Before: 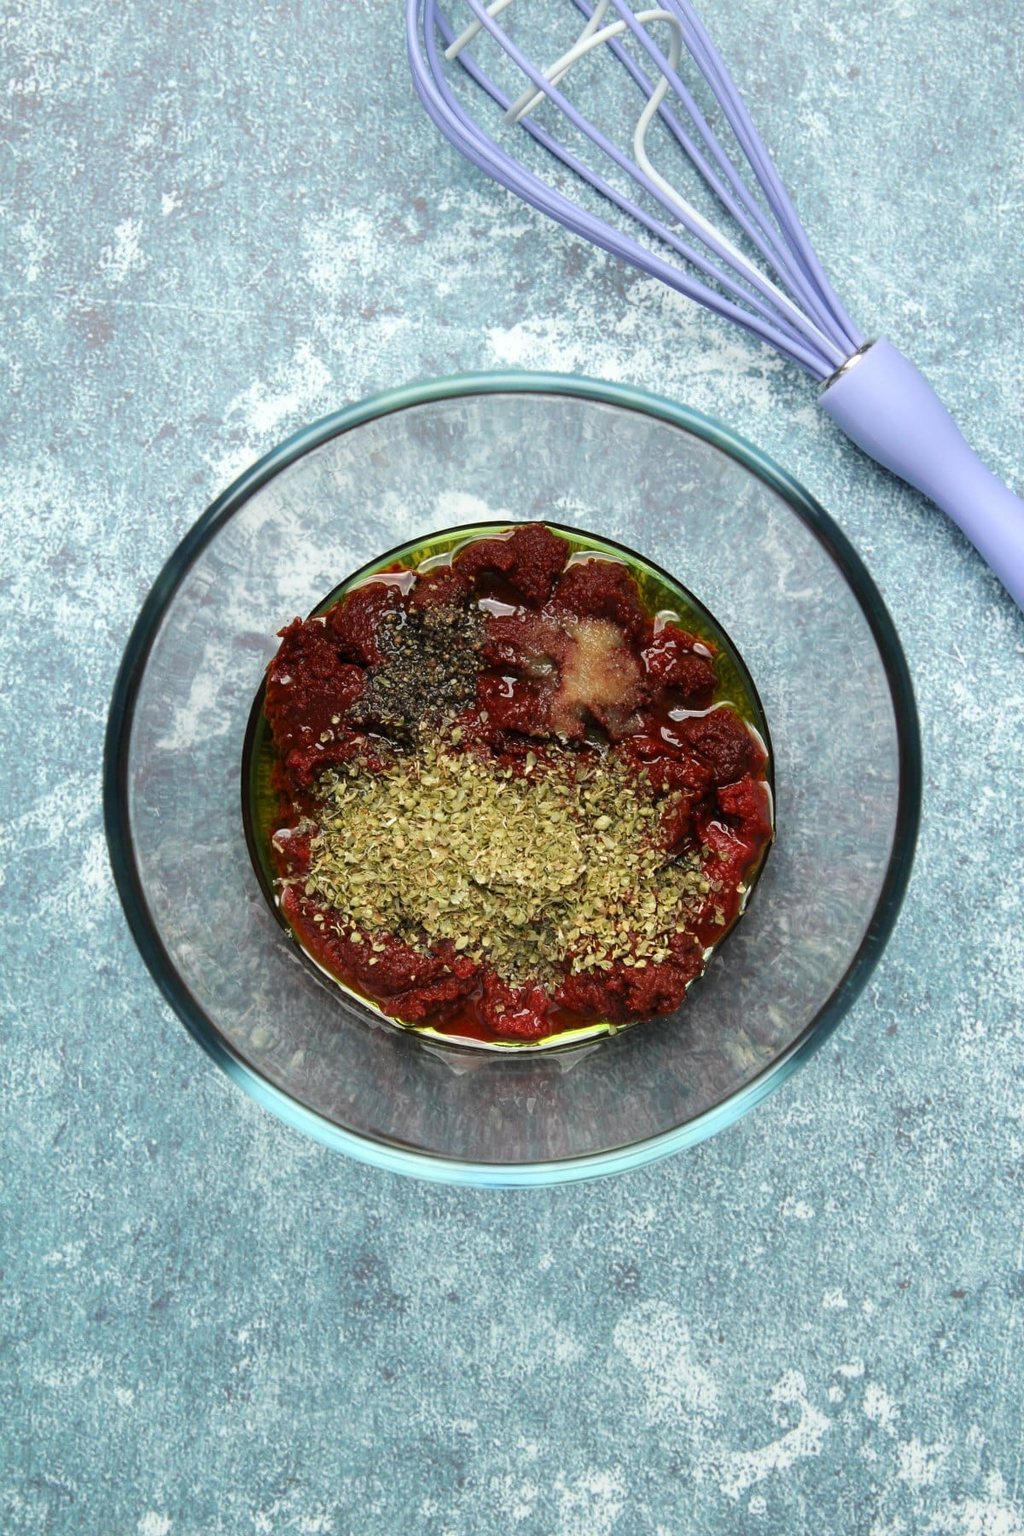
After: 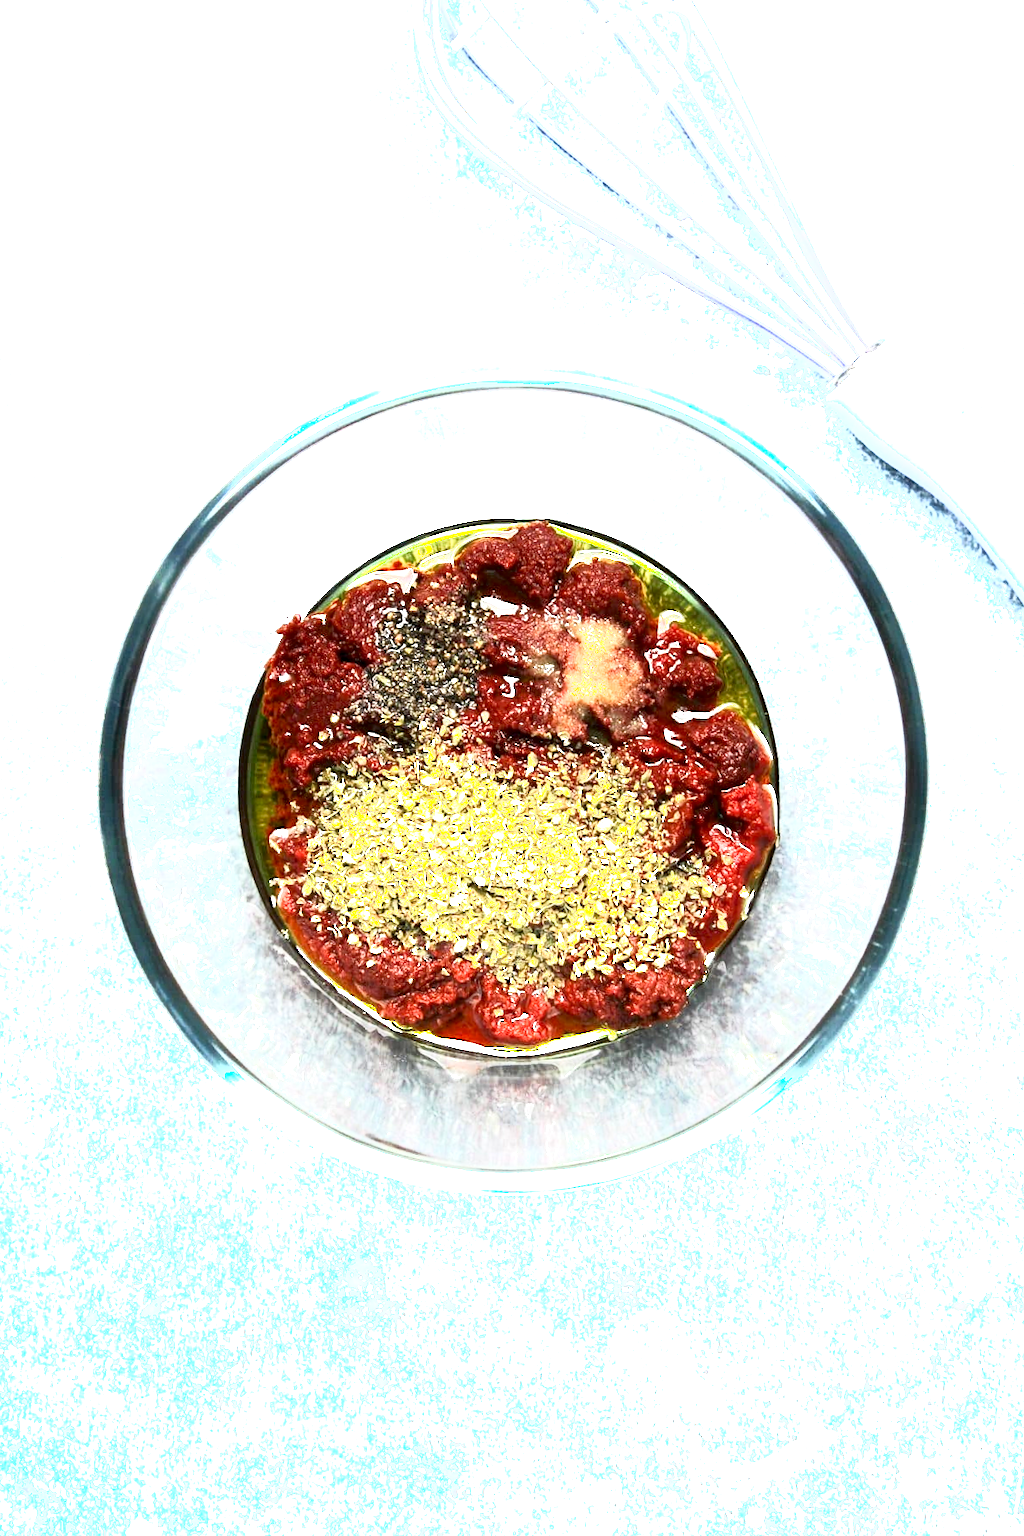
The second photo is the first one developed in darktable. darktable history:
crop and rotate: angle -0.502°
exposure: black level correction 0.001, exposure 1.996 EV, compensate exposure bias true, compensate highlight preservation false
shadows and highlights: shadows -62.48, white point adjustment -5.12, highlights 61.03
